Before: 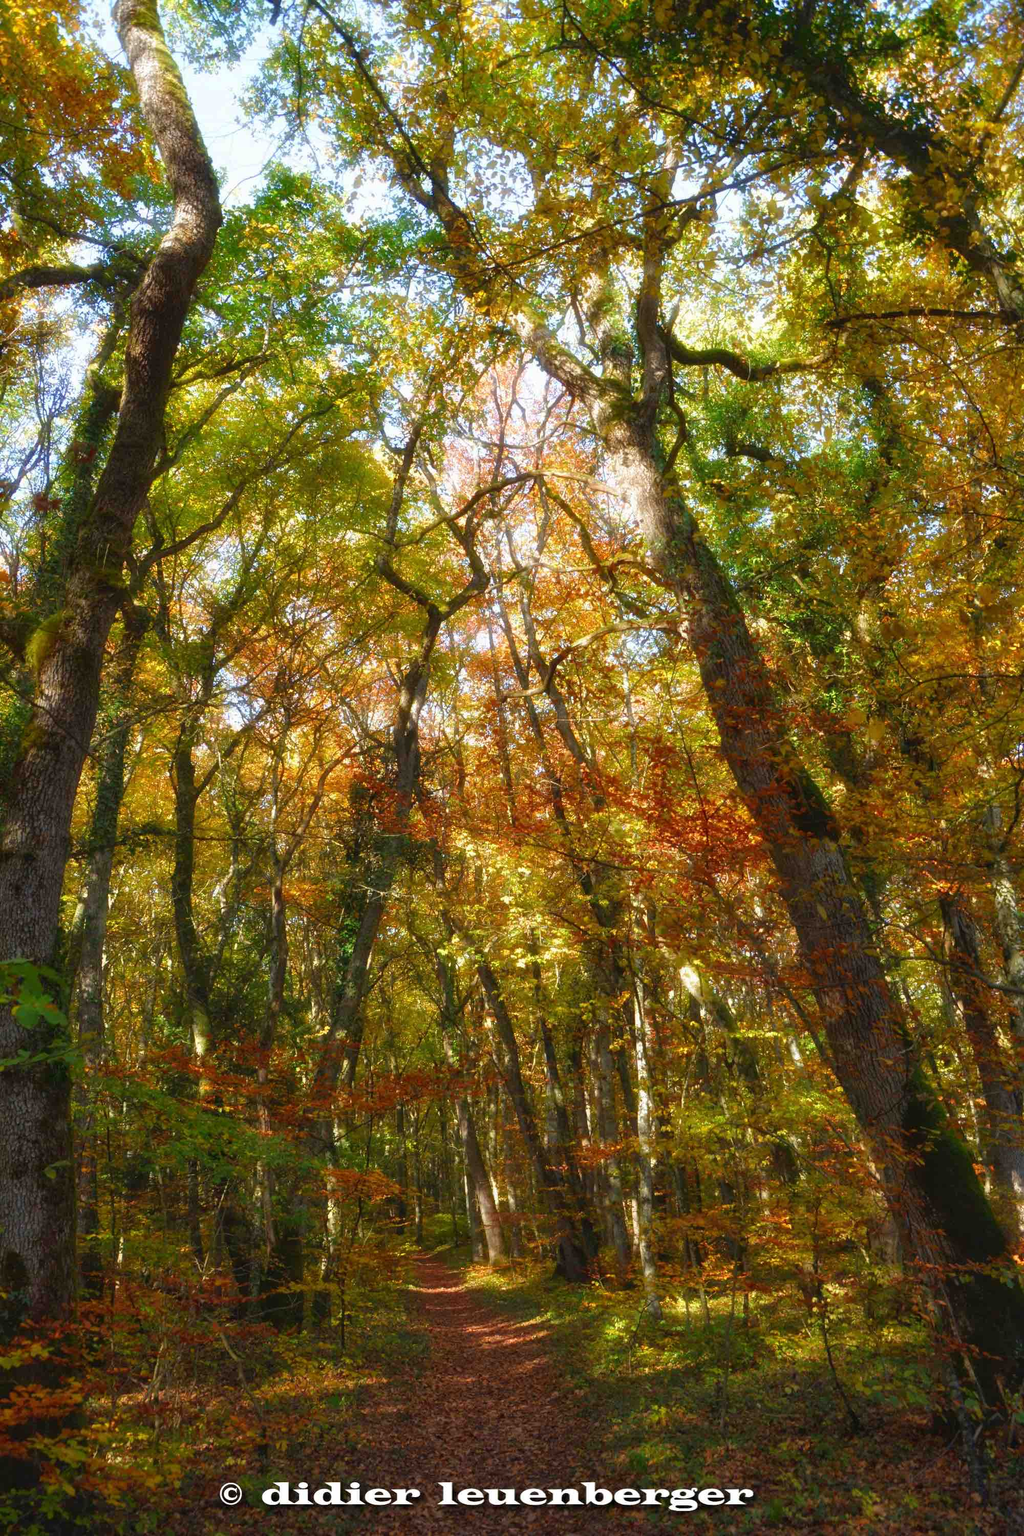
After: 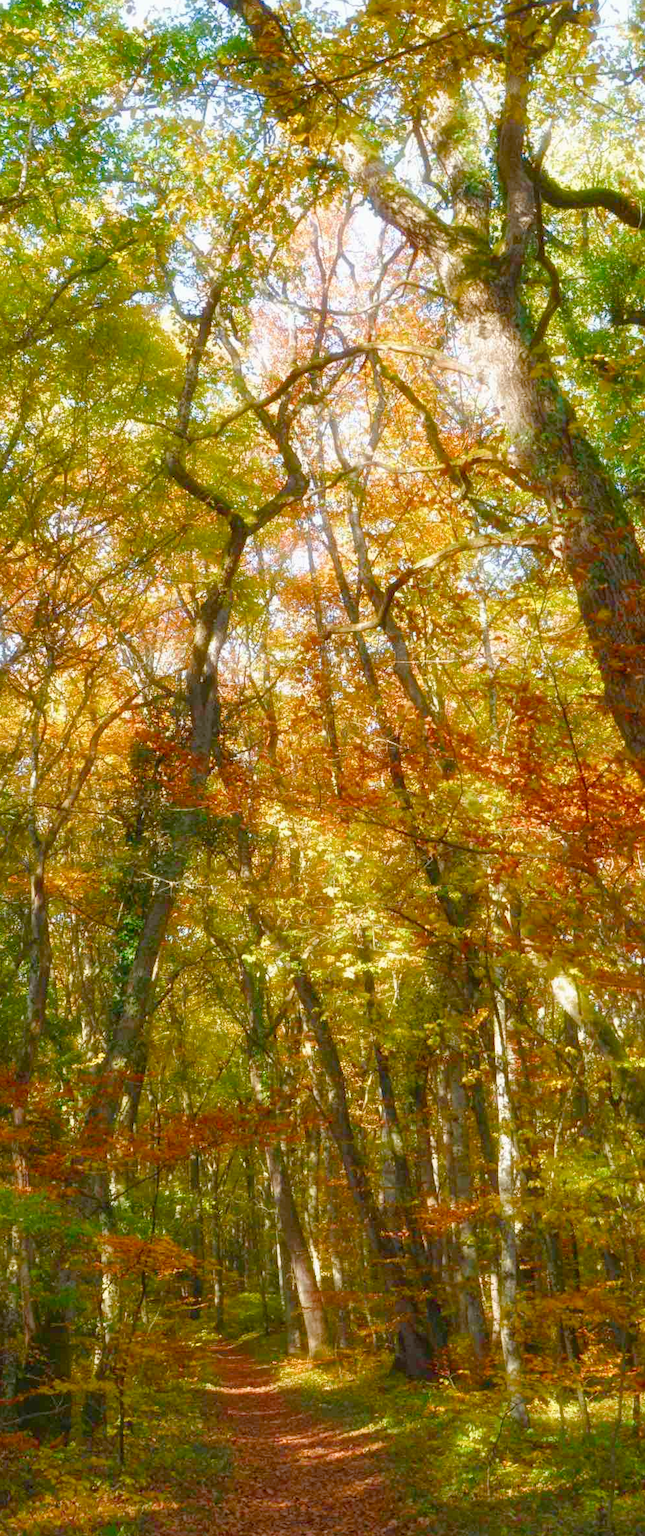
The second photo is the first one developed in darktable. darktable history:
crop and rotate: angle 0.014°, left 24.206%, top 13.124%, right 26.4%, bottom 8.523%
color balance rgb: highlights gain › luminance 17.764%, perceptual saturation grading › global saturation 20%, perceptual saturation grading › highlights -24.848%, perceptual saturation grading › shadows 25.107%, contrast -9.354%
